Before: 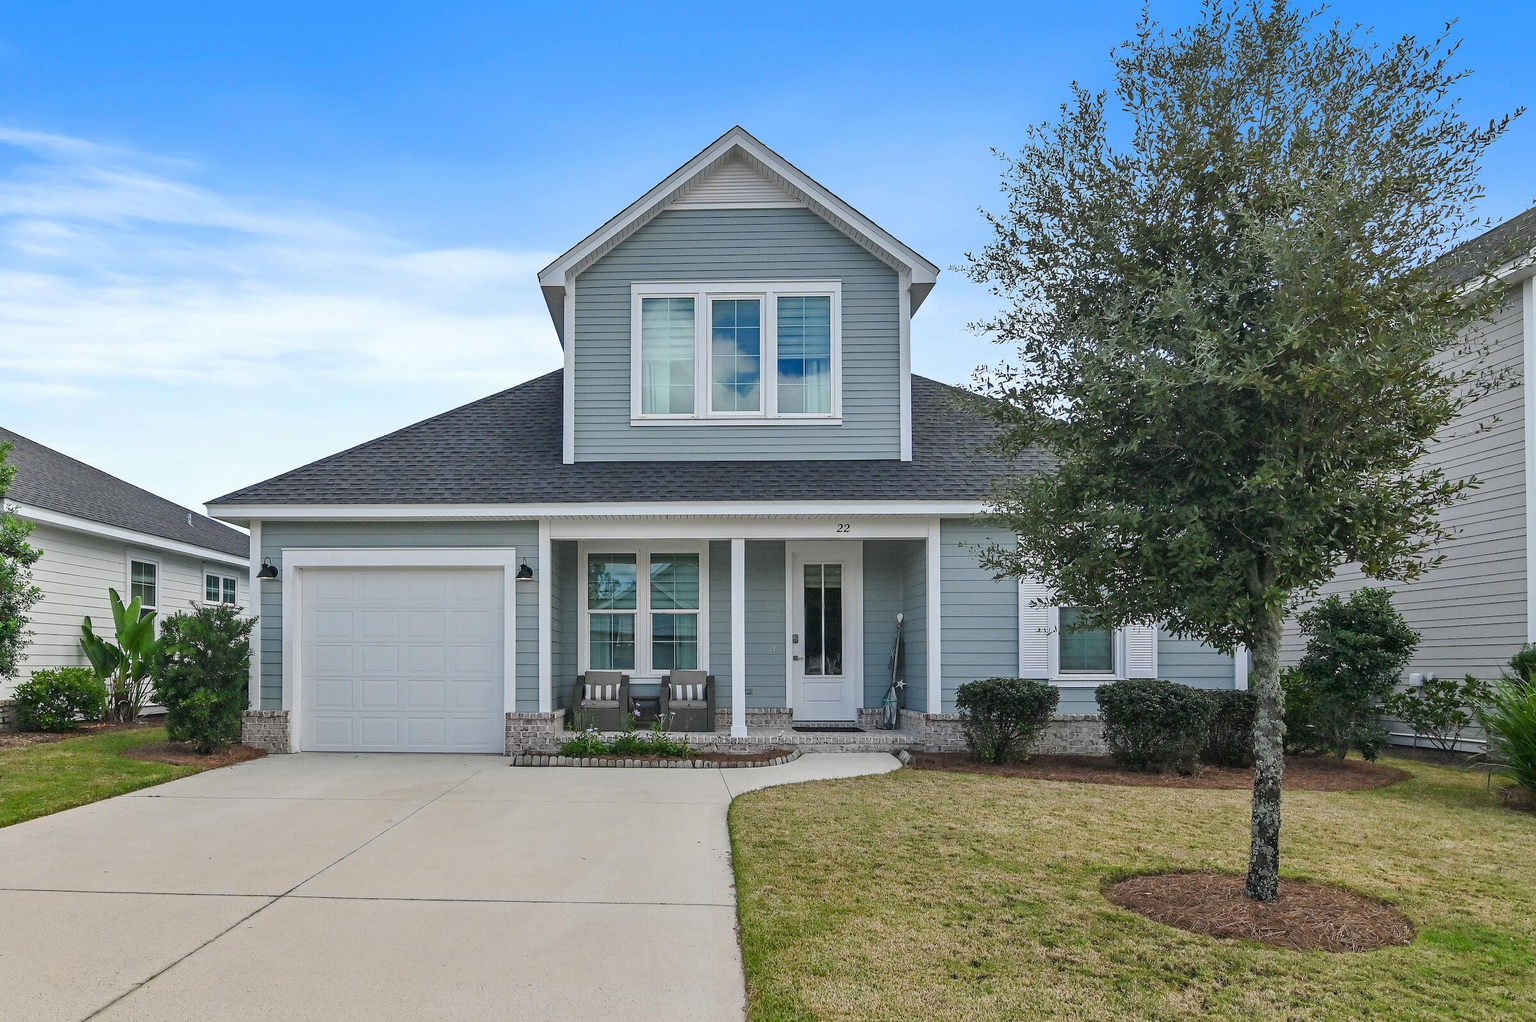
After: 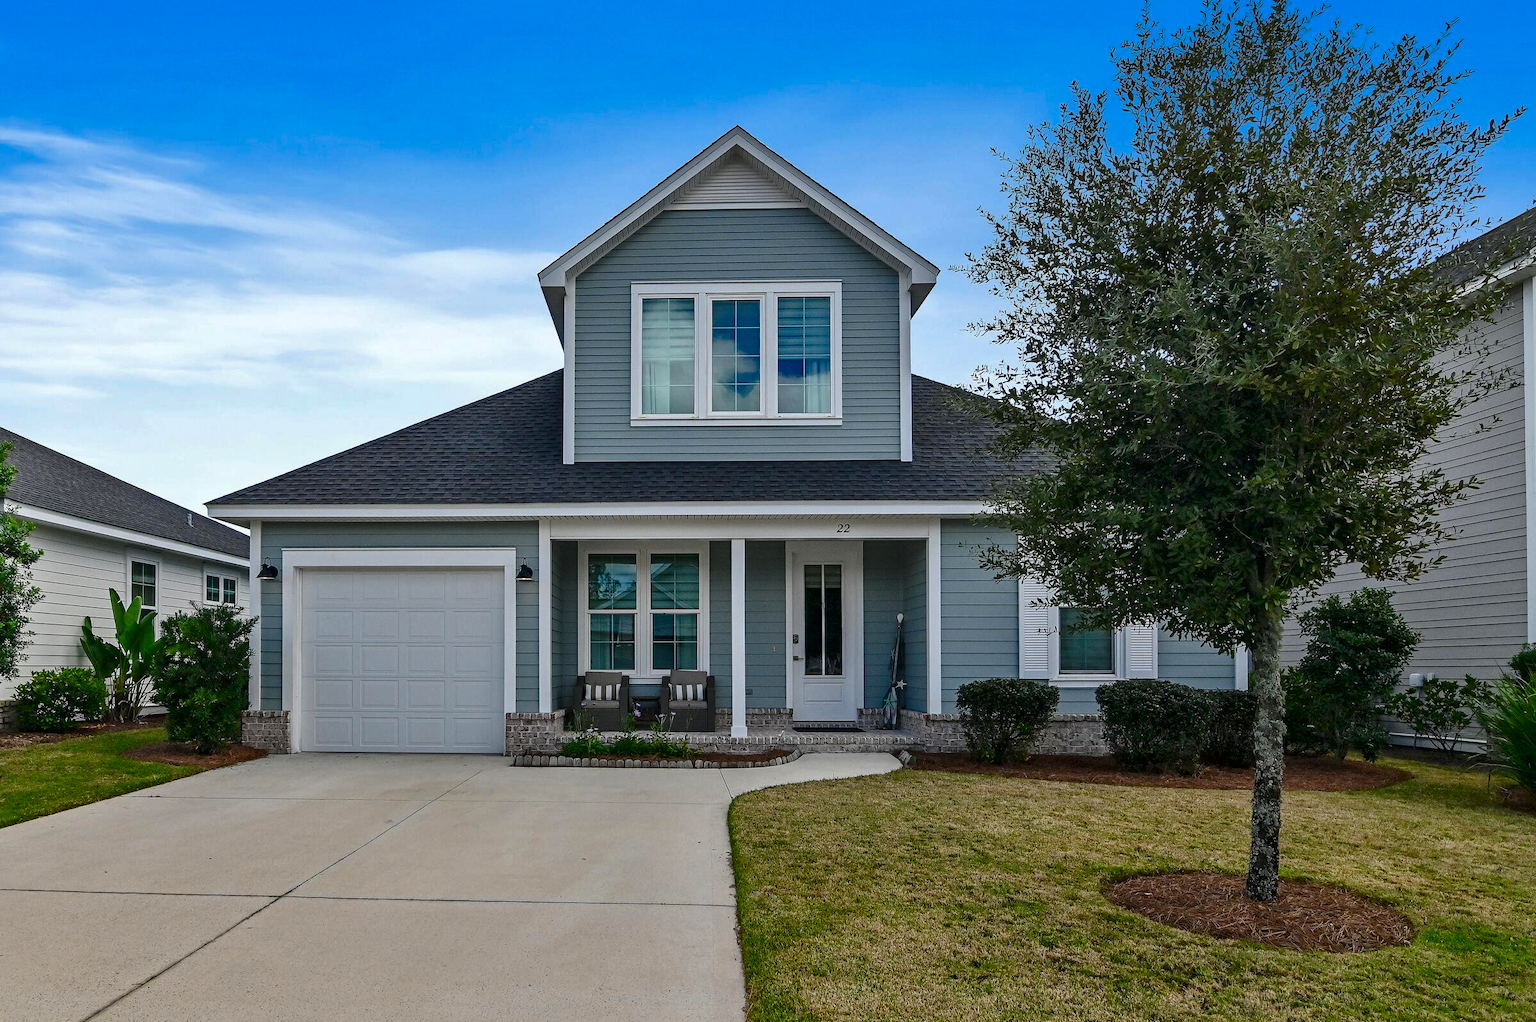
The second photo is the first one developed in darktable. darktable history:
local contrast: mode bilateral grid, contrast 20, coarseness 50, detail 120%, midtone range 0.2
contrast brightness saturation: brightness -0.25, saturation 0.2
